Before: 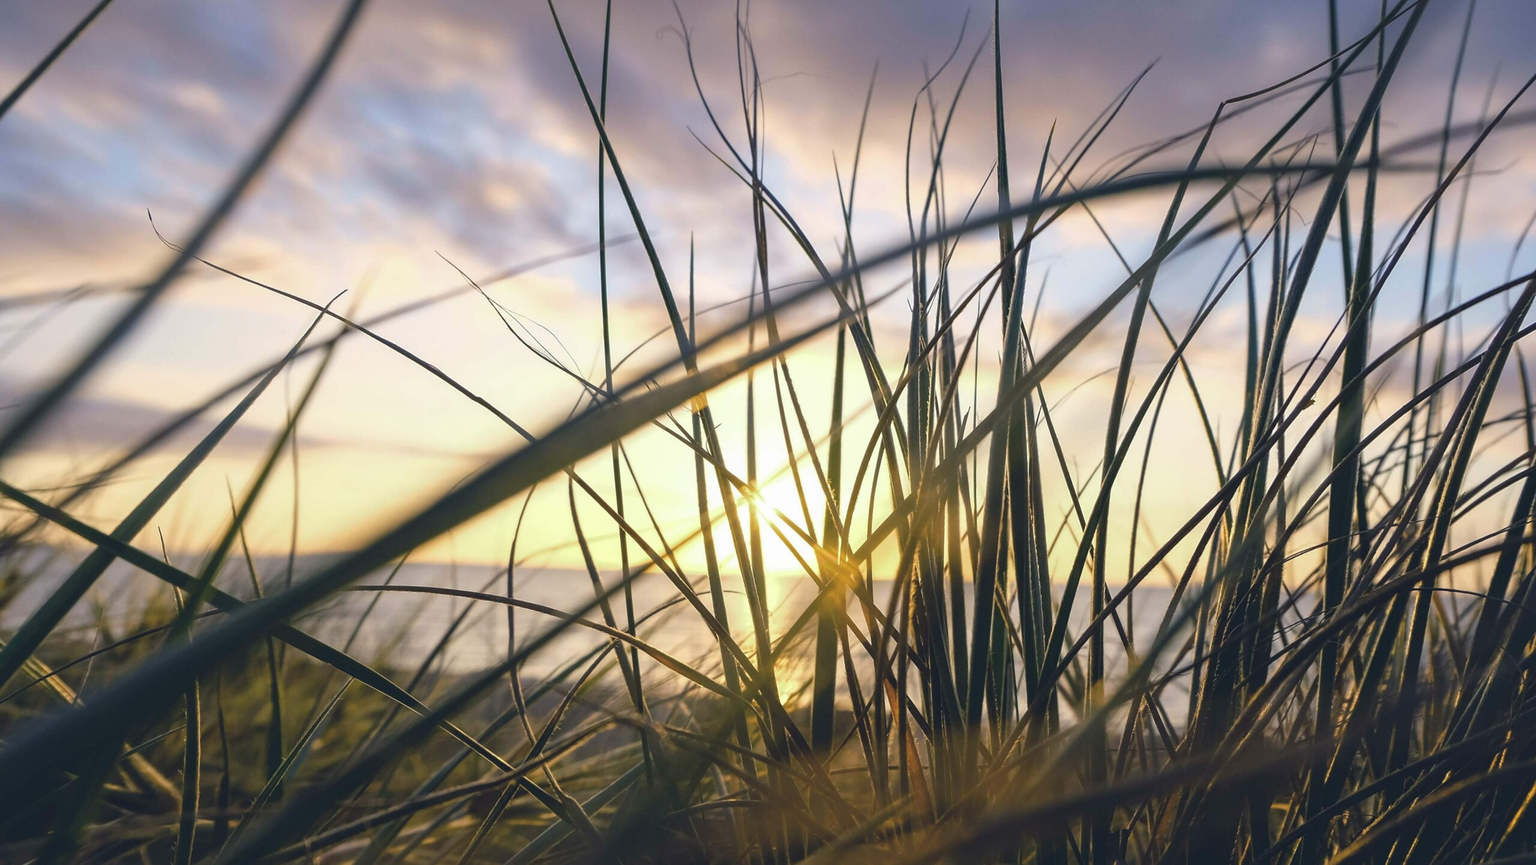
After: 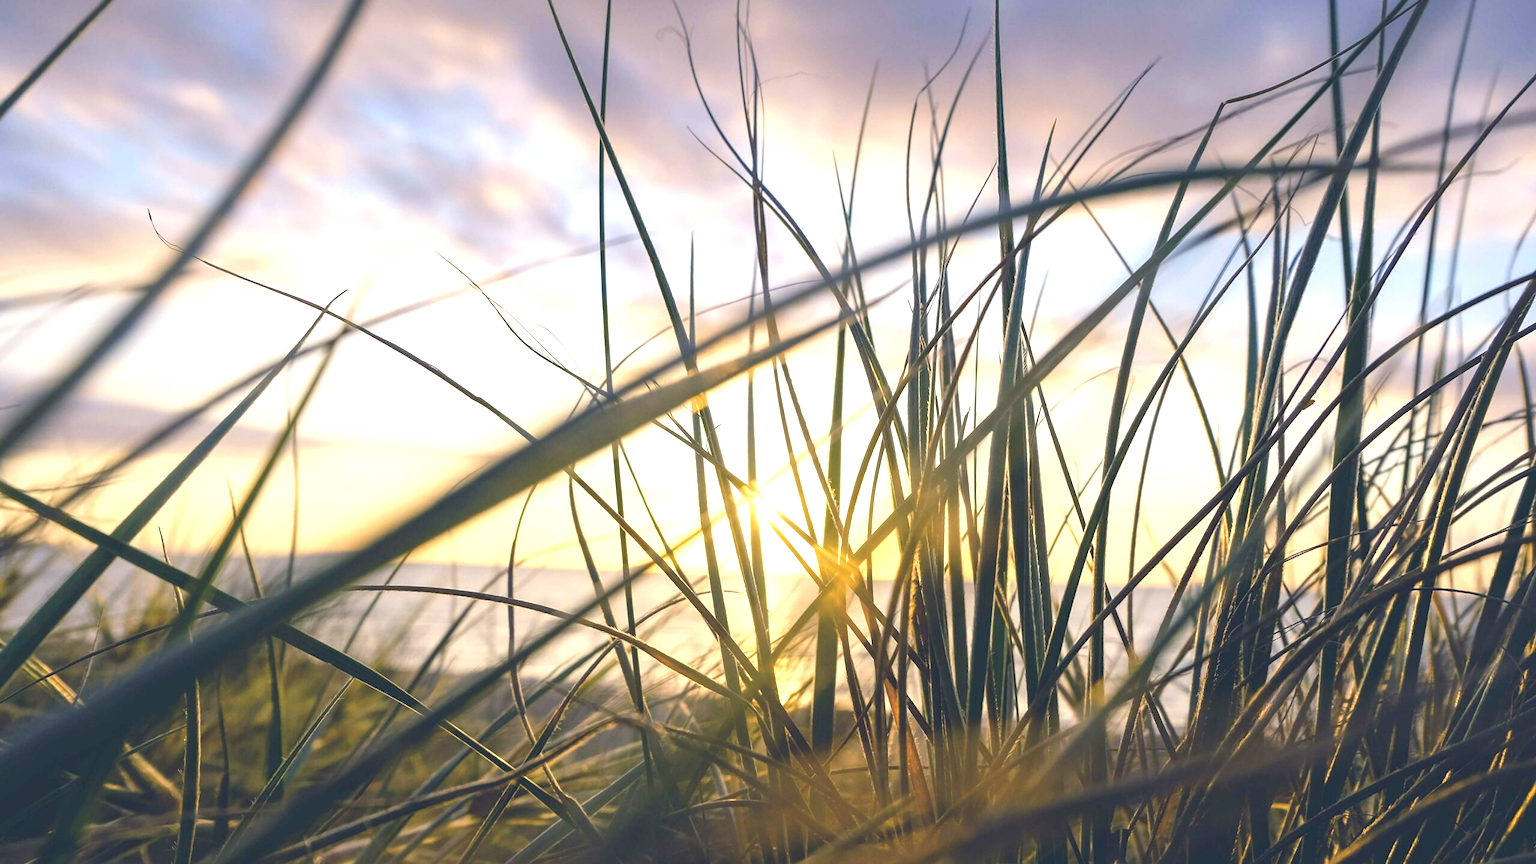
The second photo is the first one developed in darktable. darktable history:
levels: levels [0, 0.478, 1]
exposure: black level correction 0, exposure 0.703 EV, compensate highlight preservation false
